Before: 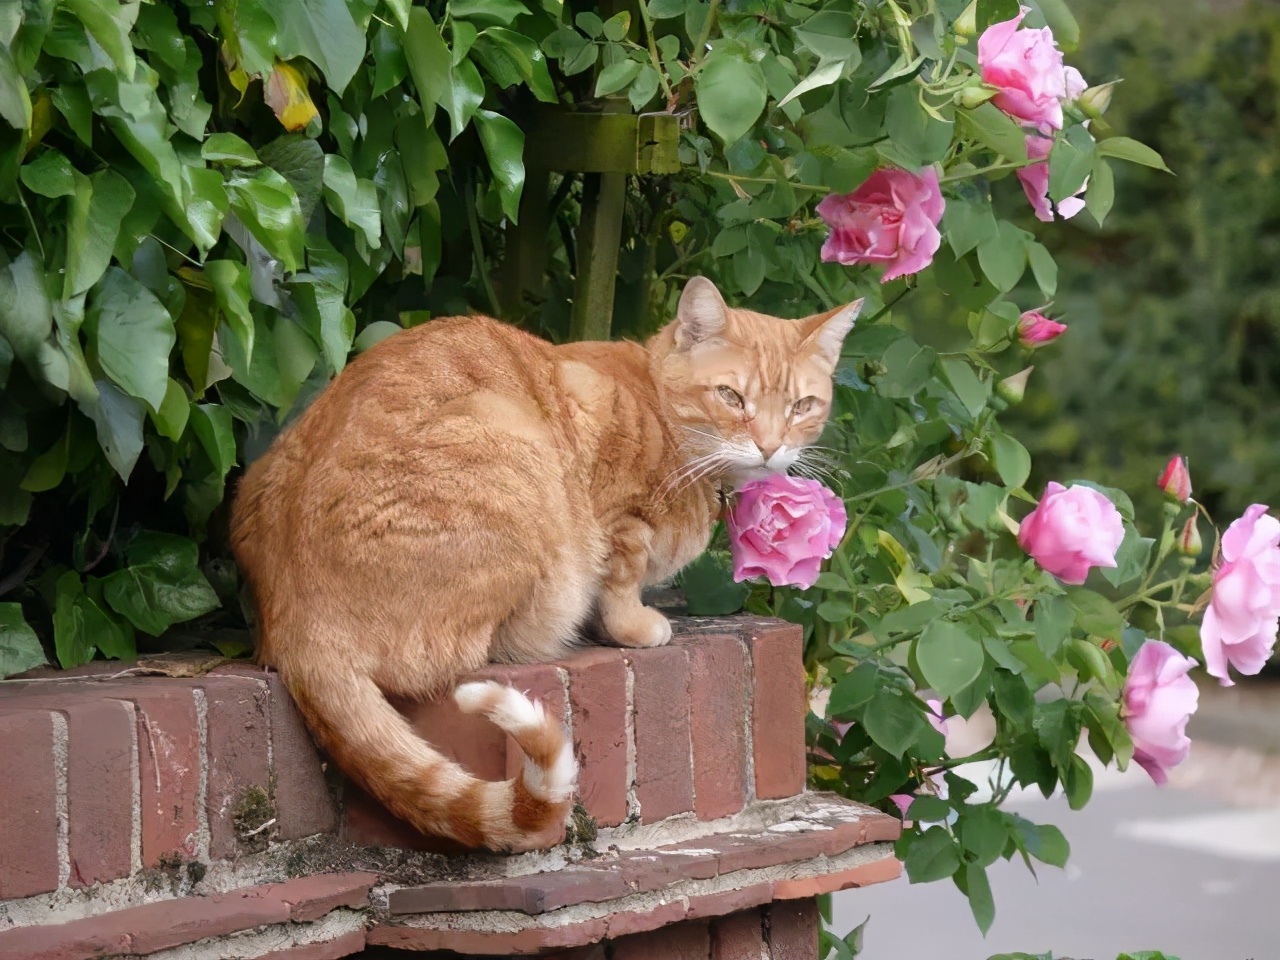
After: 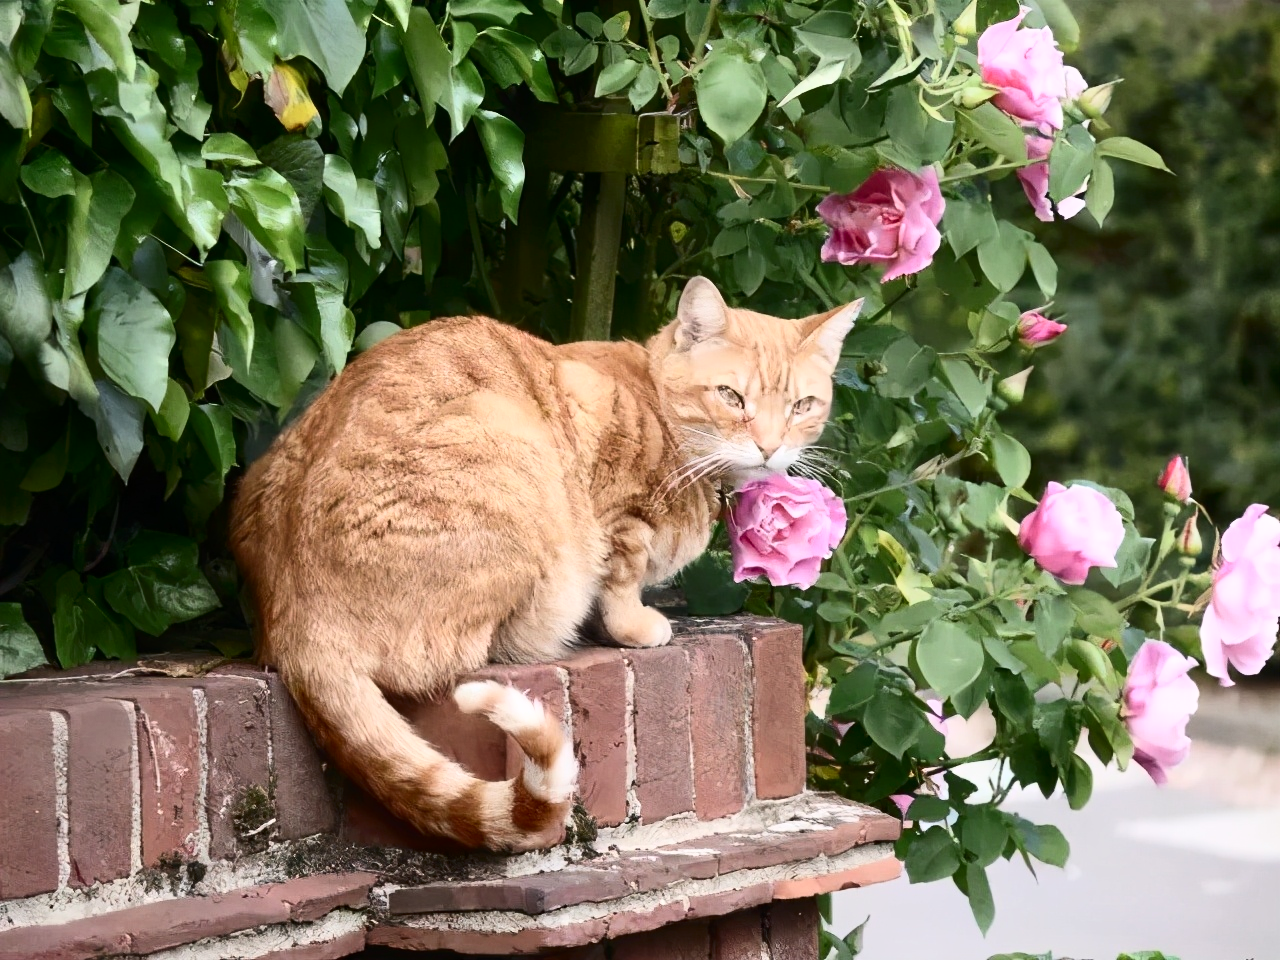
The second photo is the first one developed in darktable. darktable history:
contrast brightness saturation: contrast 0.393, brightness 0.105
